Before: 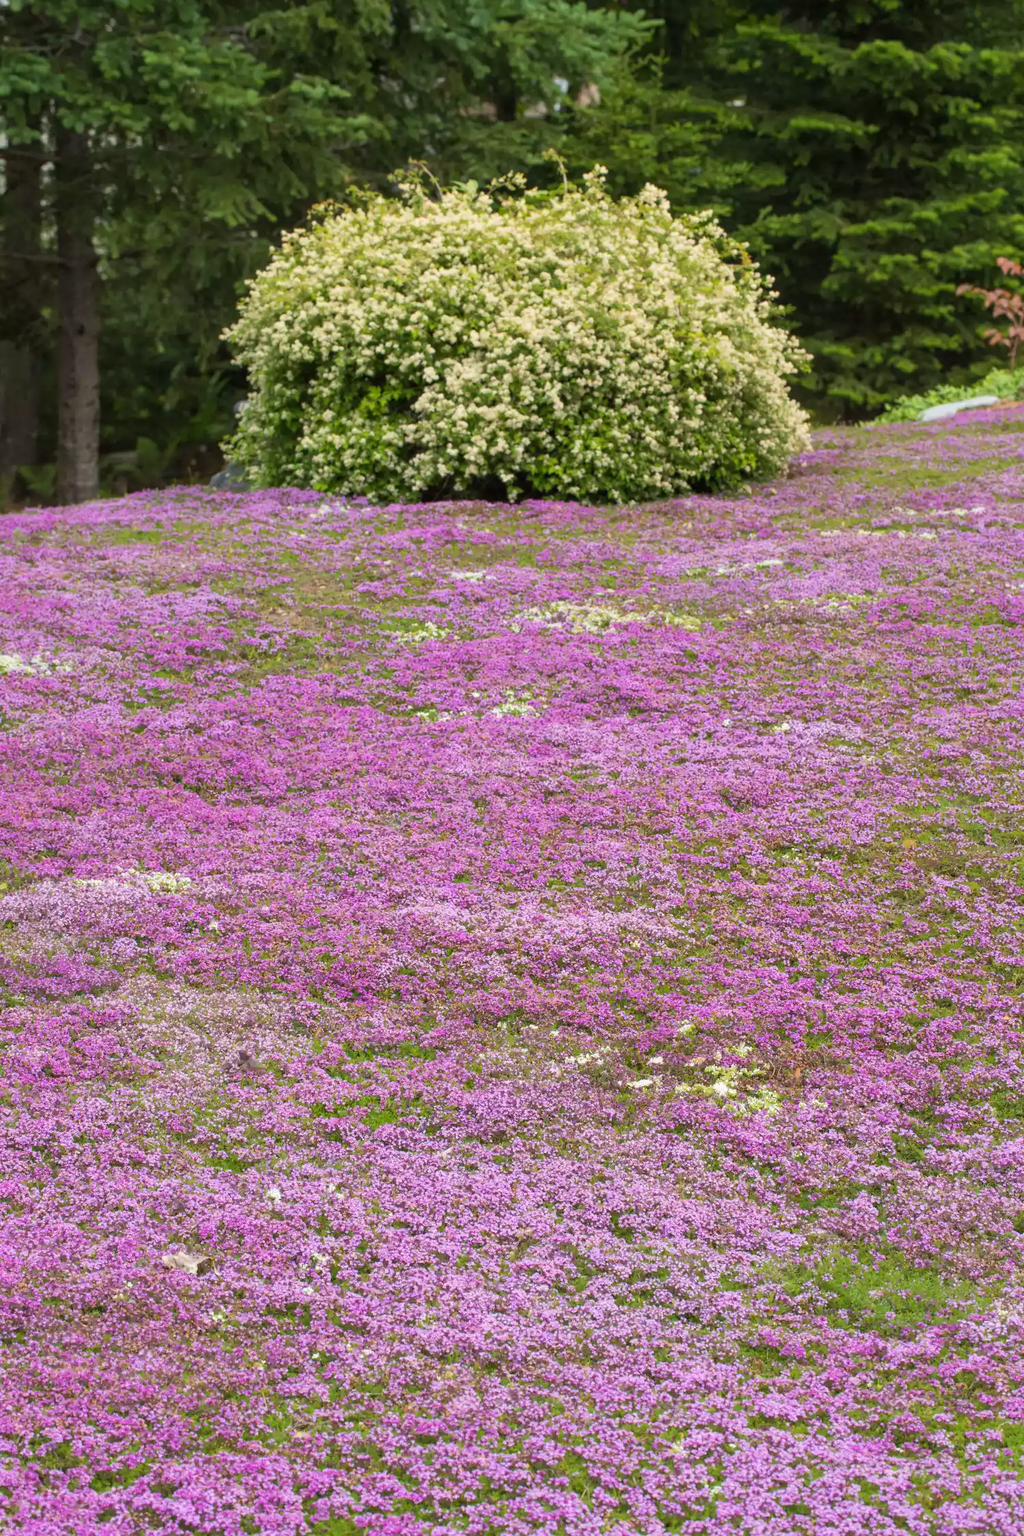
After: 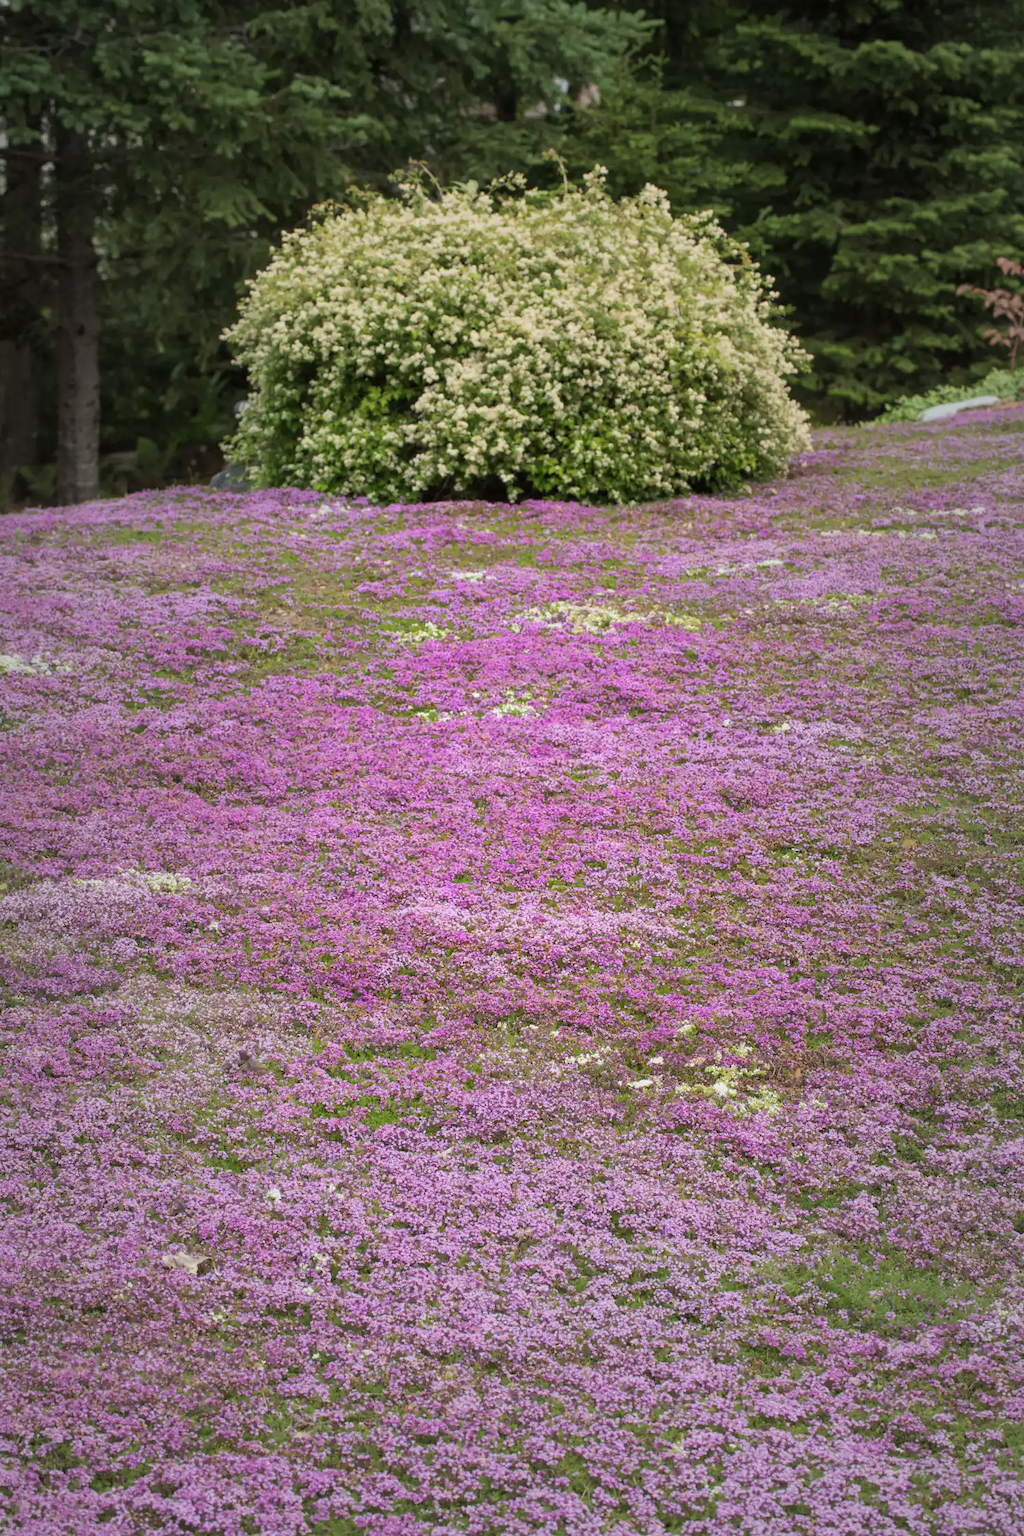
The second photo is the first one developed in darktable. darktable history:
vignetting: fall-off start 18.62%, fall-off radius 136.92%, width/height ratio 0.622, shape 0.588
